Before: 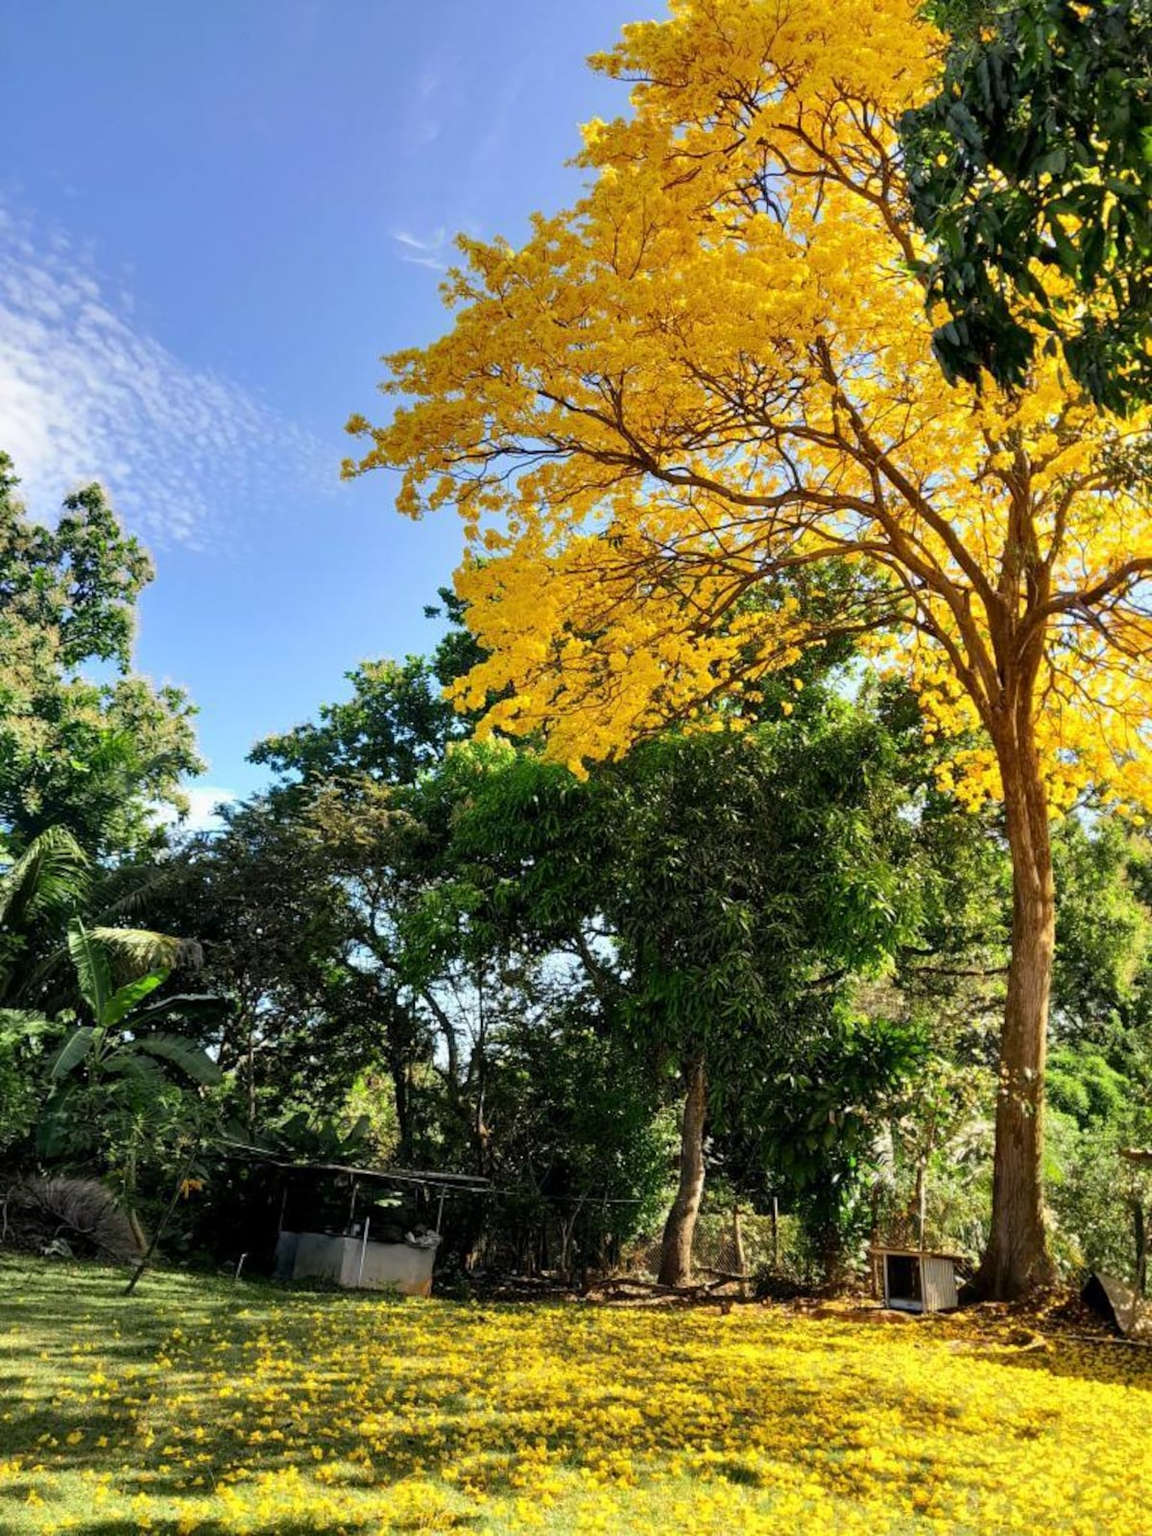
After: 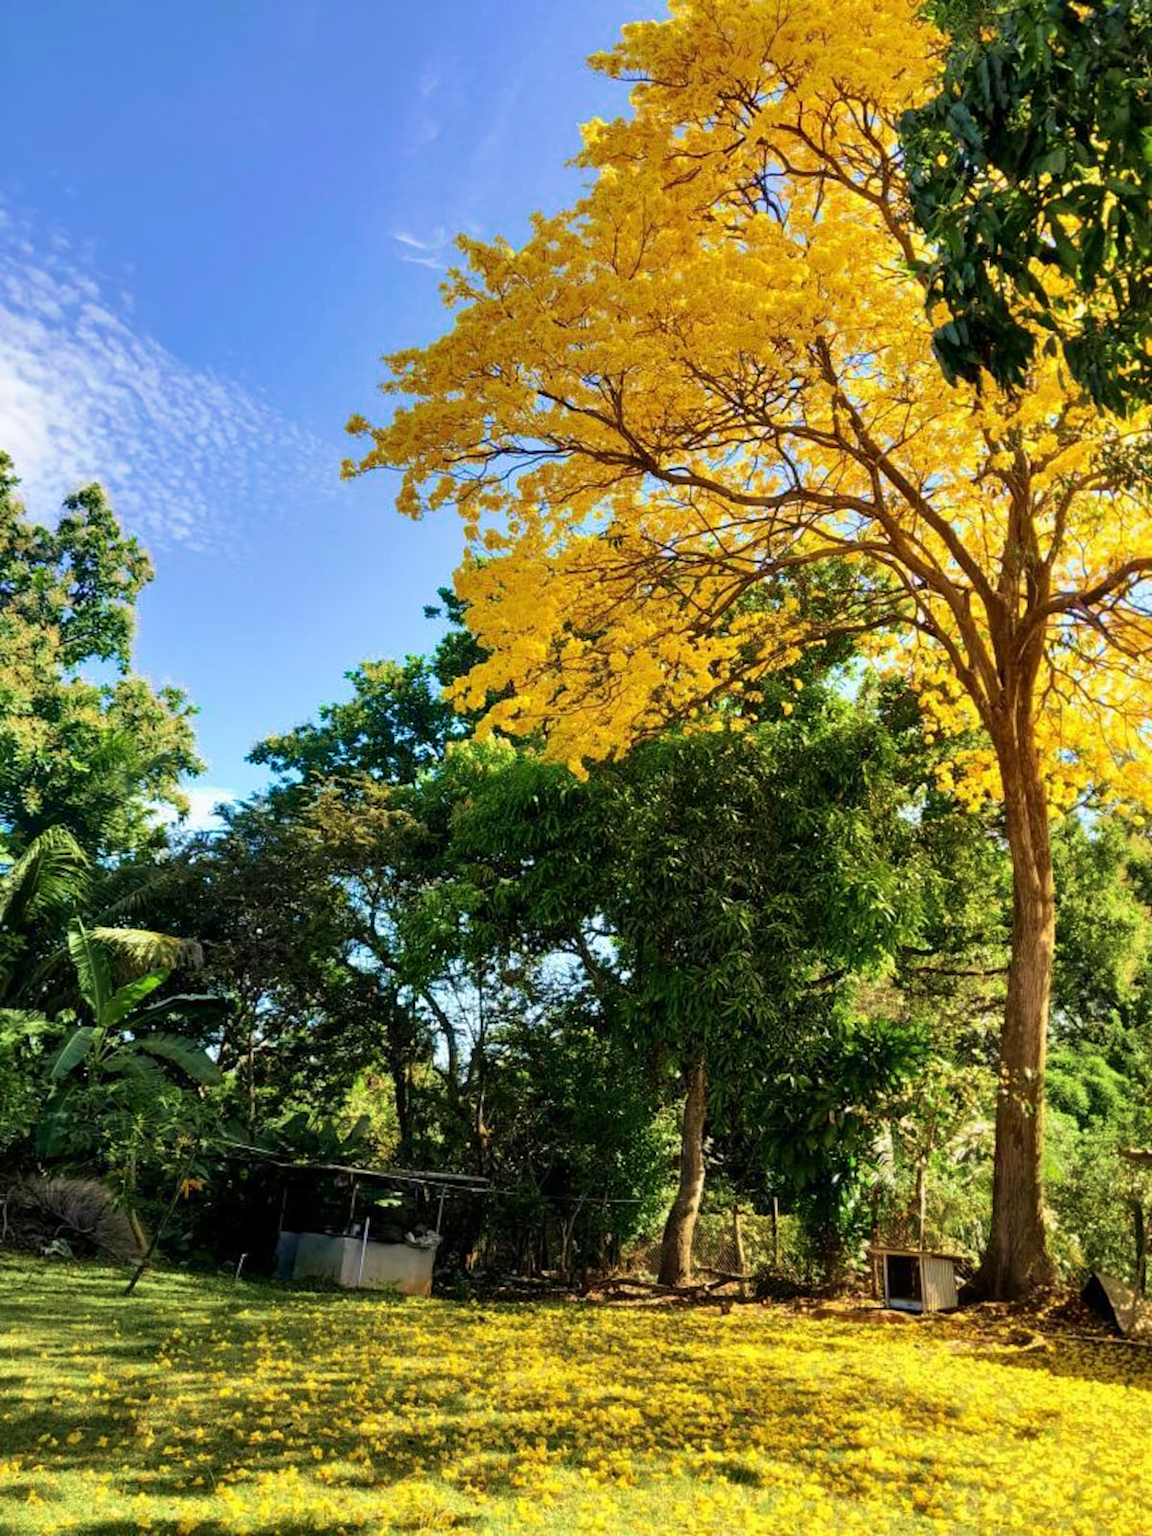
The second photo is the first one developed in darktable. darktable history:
velvia: strength 56.03%
